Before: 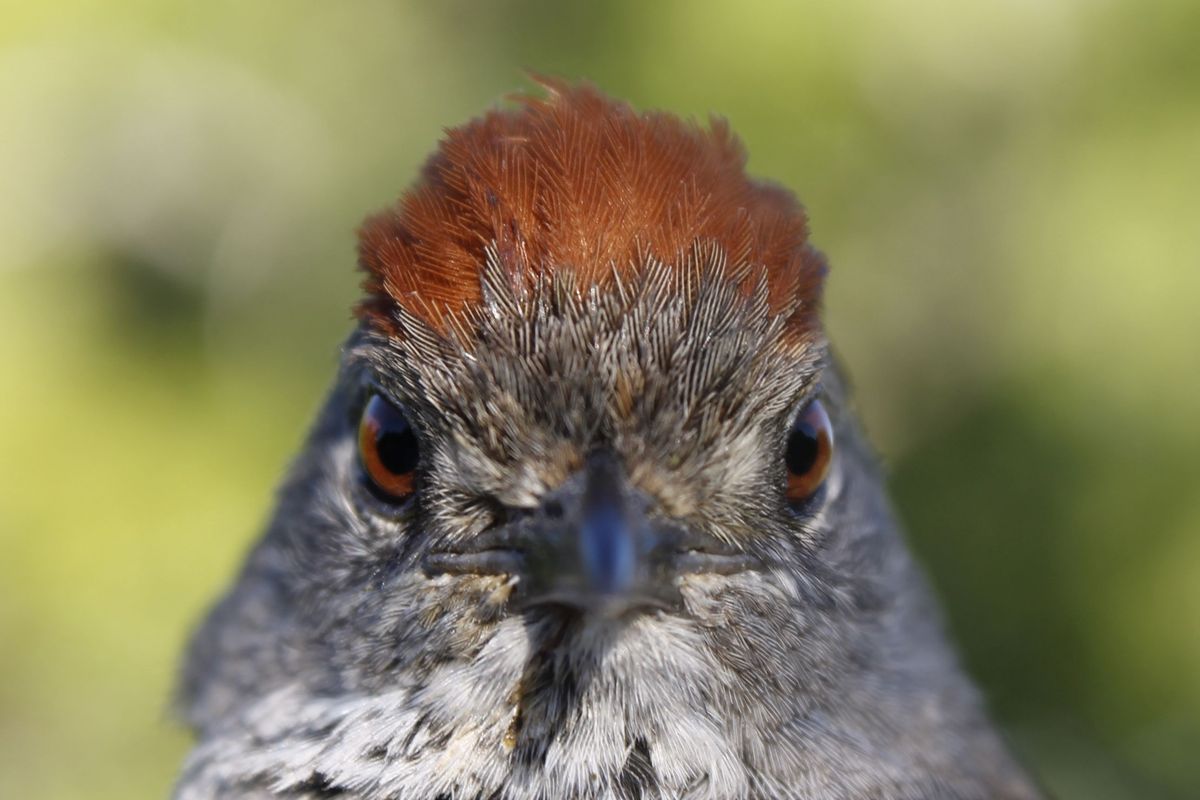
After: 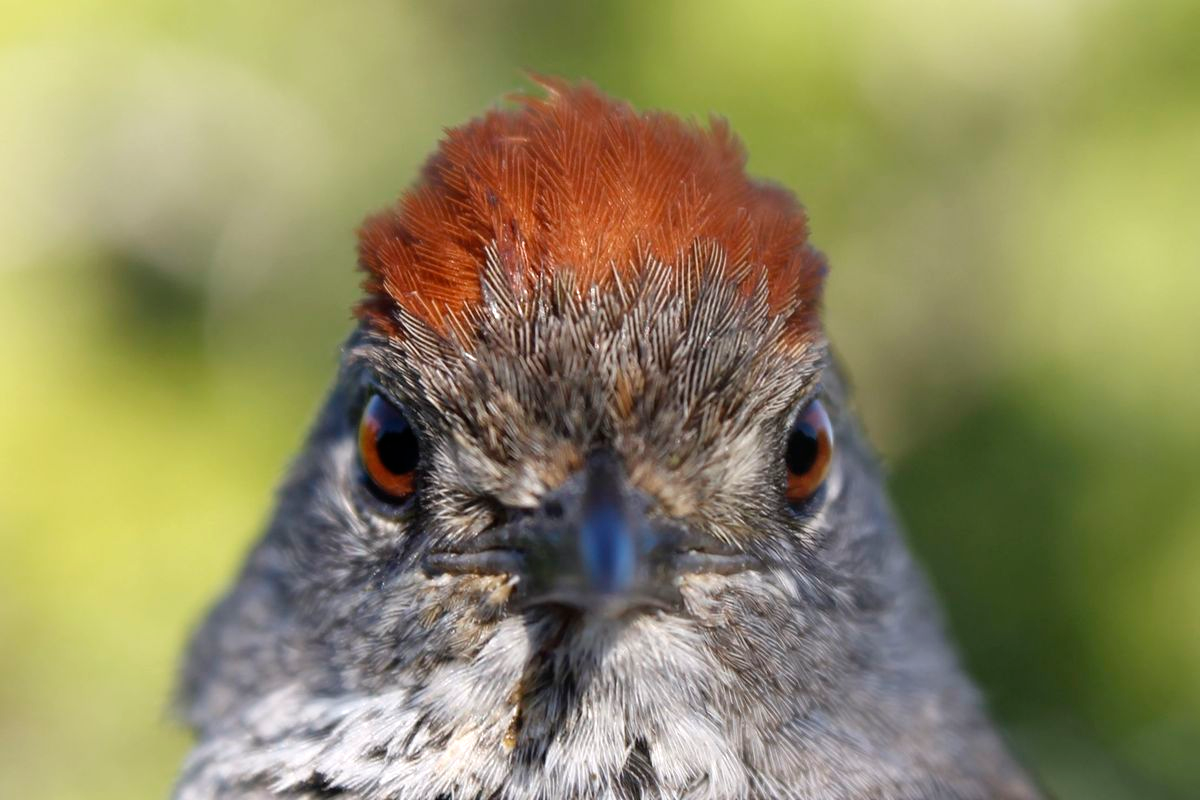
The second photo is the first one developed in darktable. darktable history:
exposure: exposure 0.203 EV, compensate highlight preservation false
